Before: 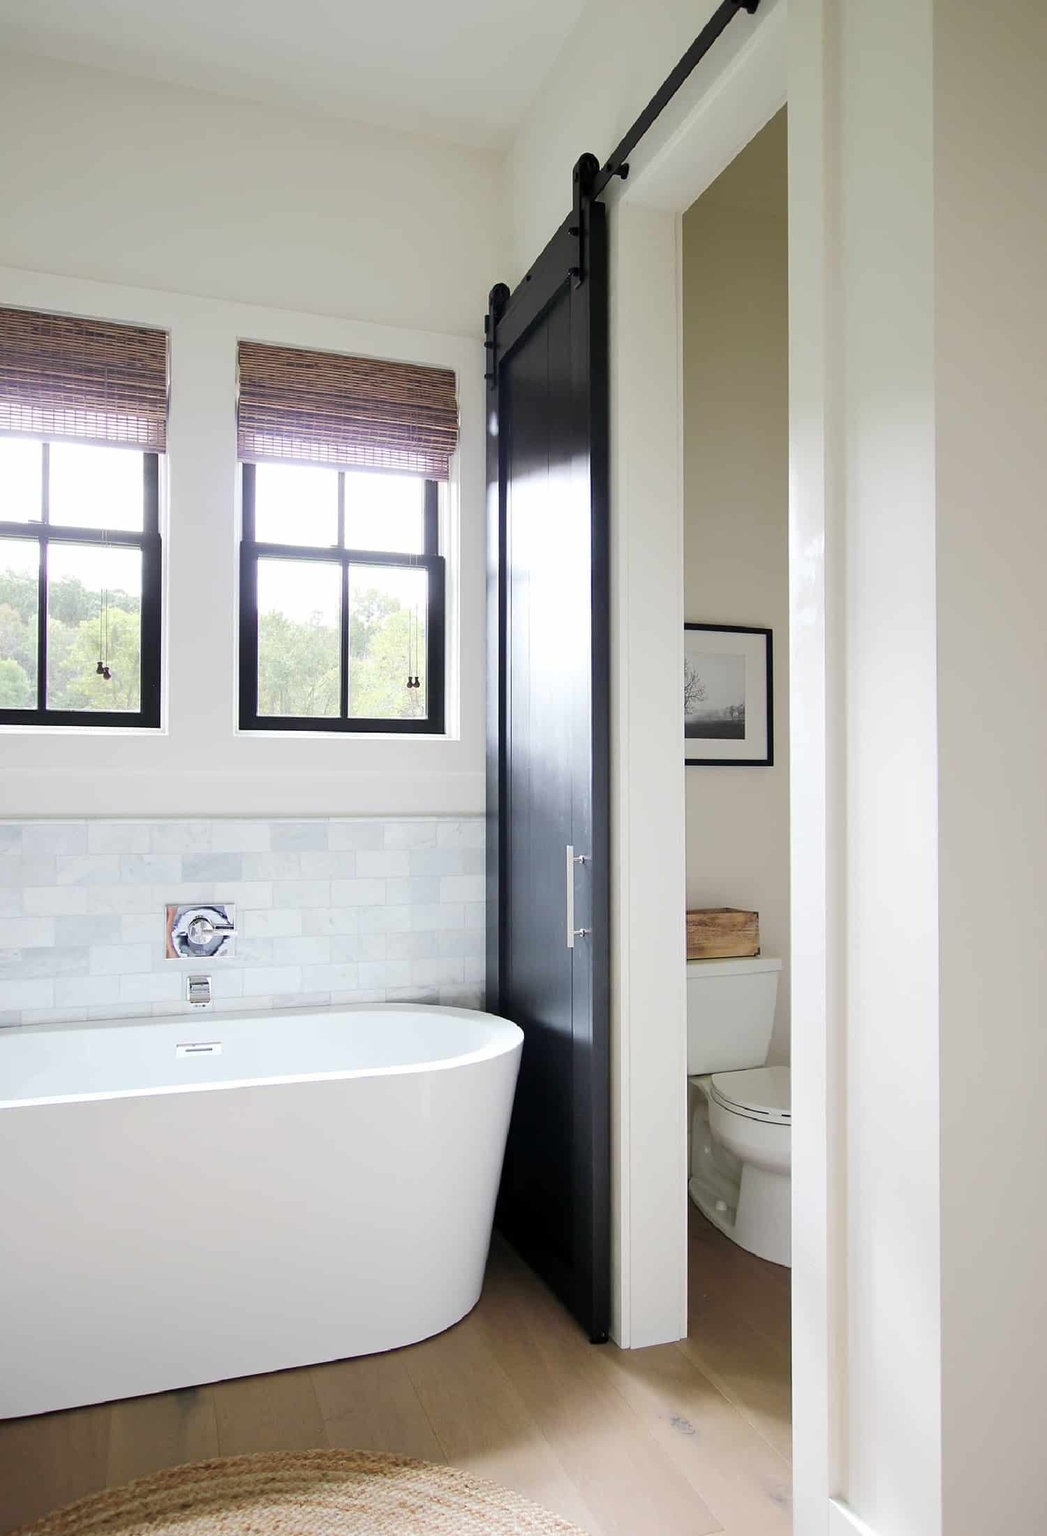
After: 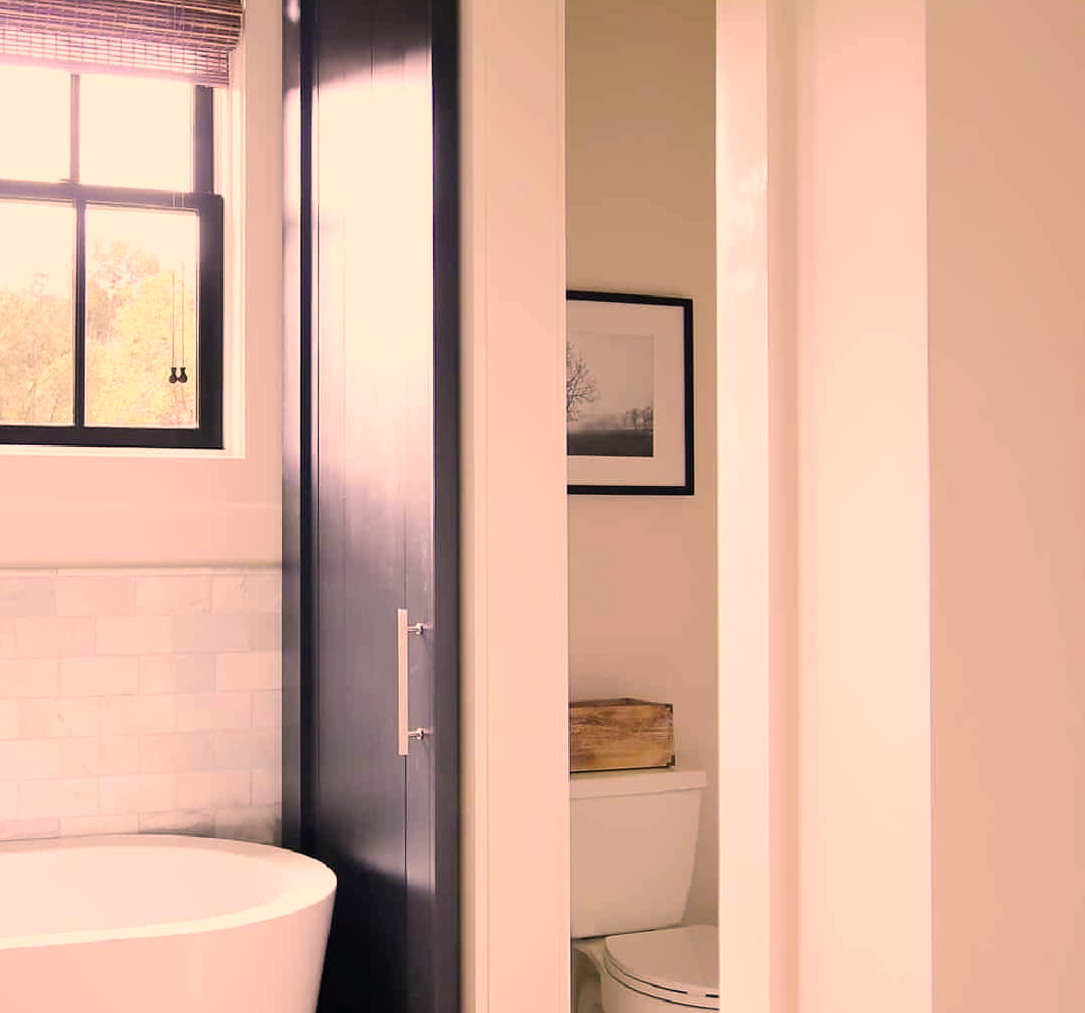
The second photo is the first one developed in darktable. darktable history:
crop and rotate: left 27.647%, top 27.377%, bottom 26.564%
color correction: highlights a* 22.56, highlights b* 21.6
